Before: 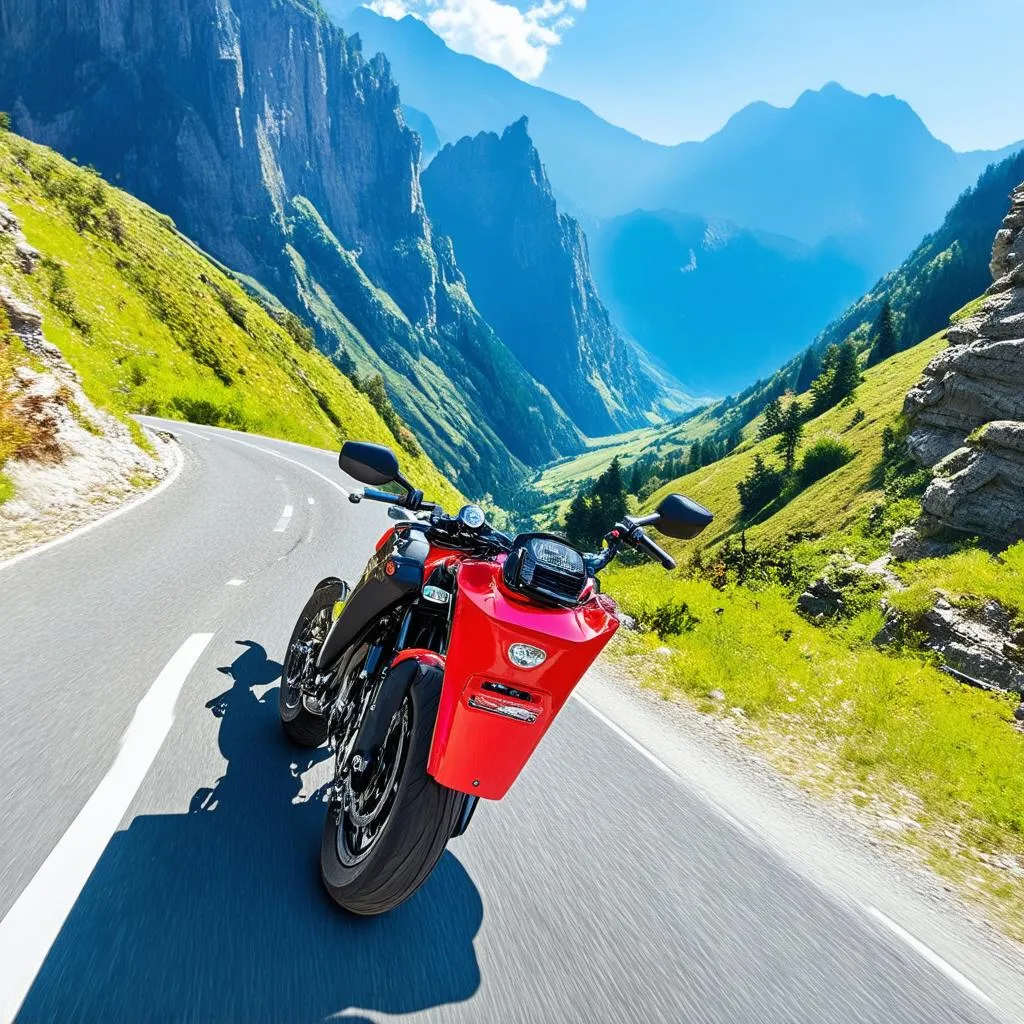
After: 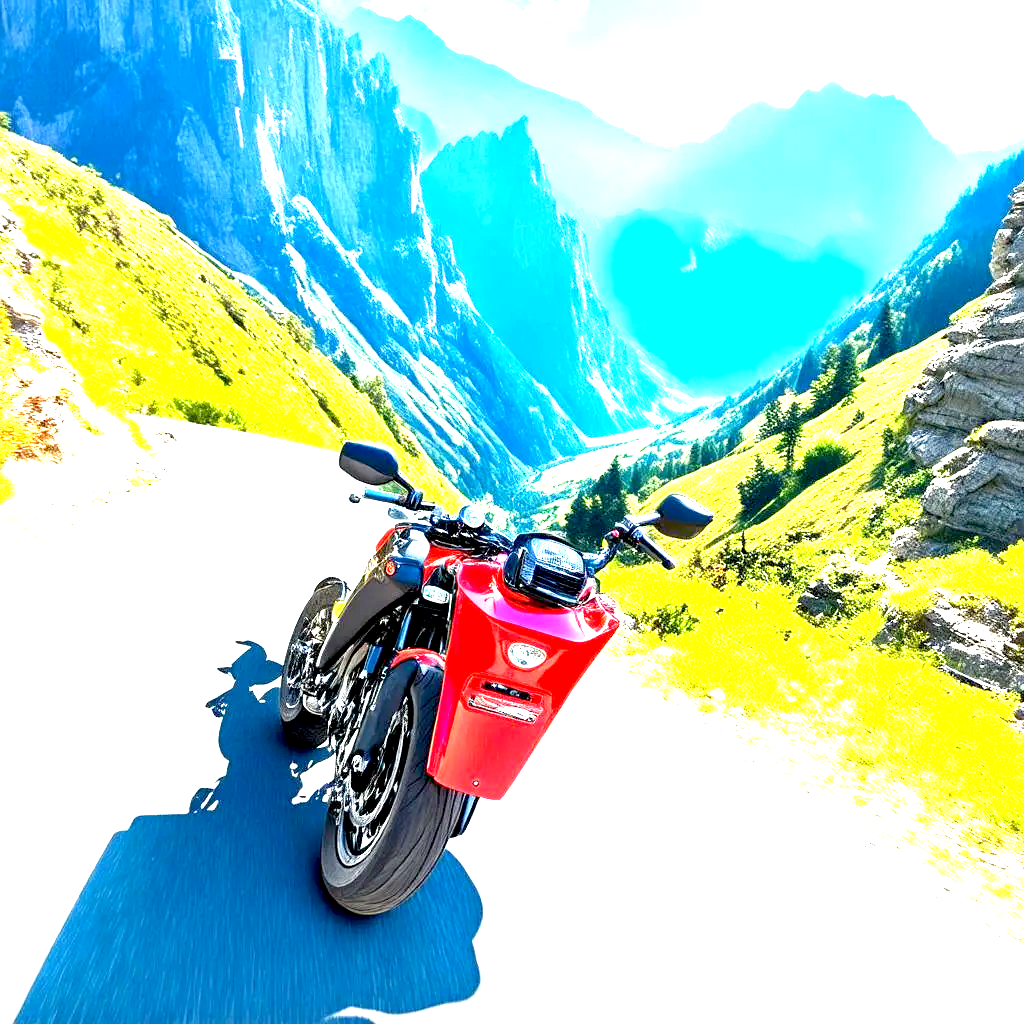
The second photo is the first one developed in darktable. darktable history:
exposure: black level correction 0.006, exposure 2.081 EV, compensate exposure bias true, compensate highlight preservation false
